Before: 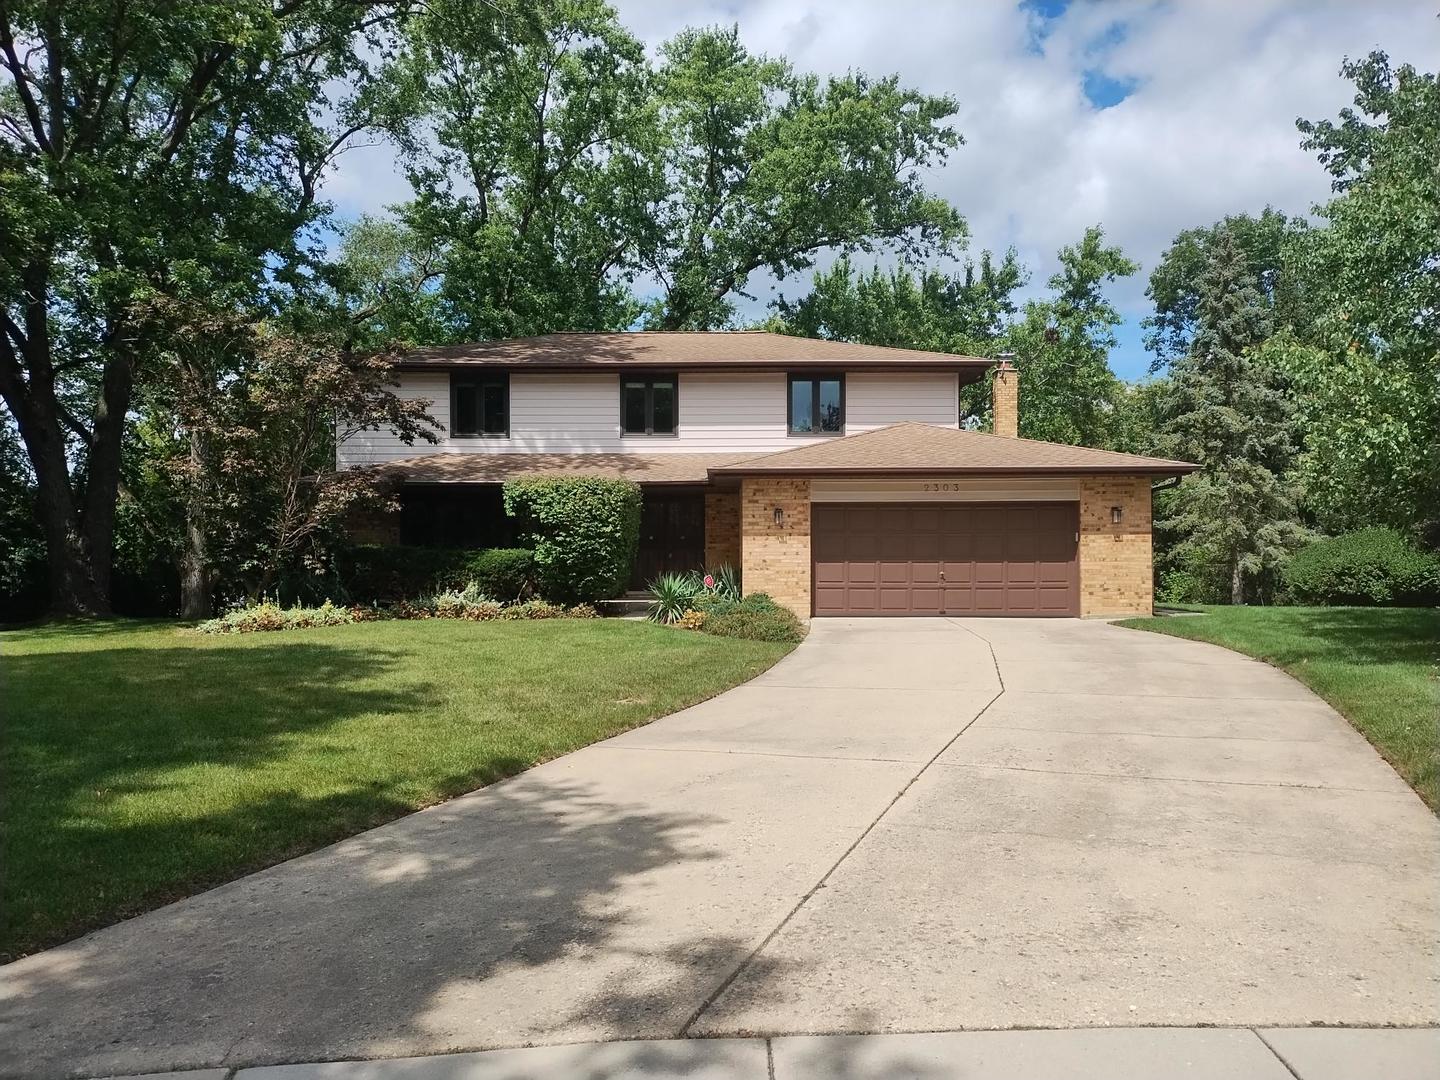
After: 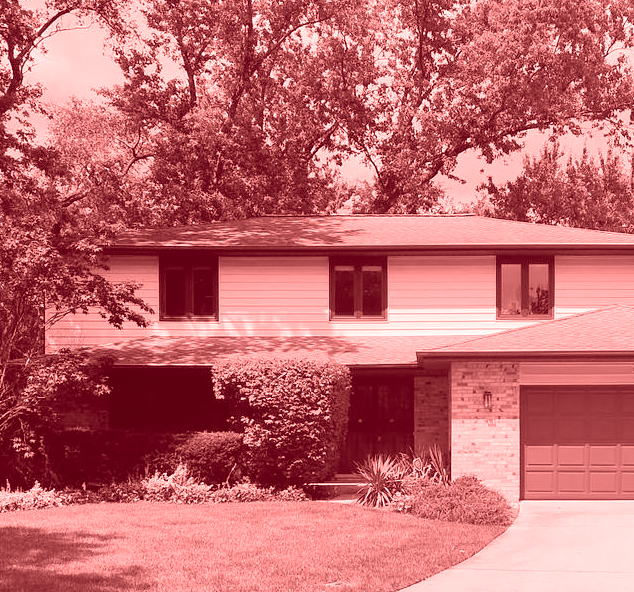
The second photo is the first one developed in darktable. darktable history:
colorize: saturation 60%, source mix 100%
crop: left 20.248%, top 10.86%, right 35.675%, bottom 34.321%
